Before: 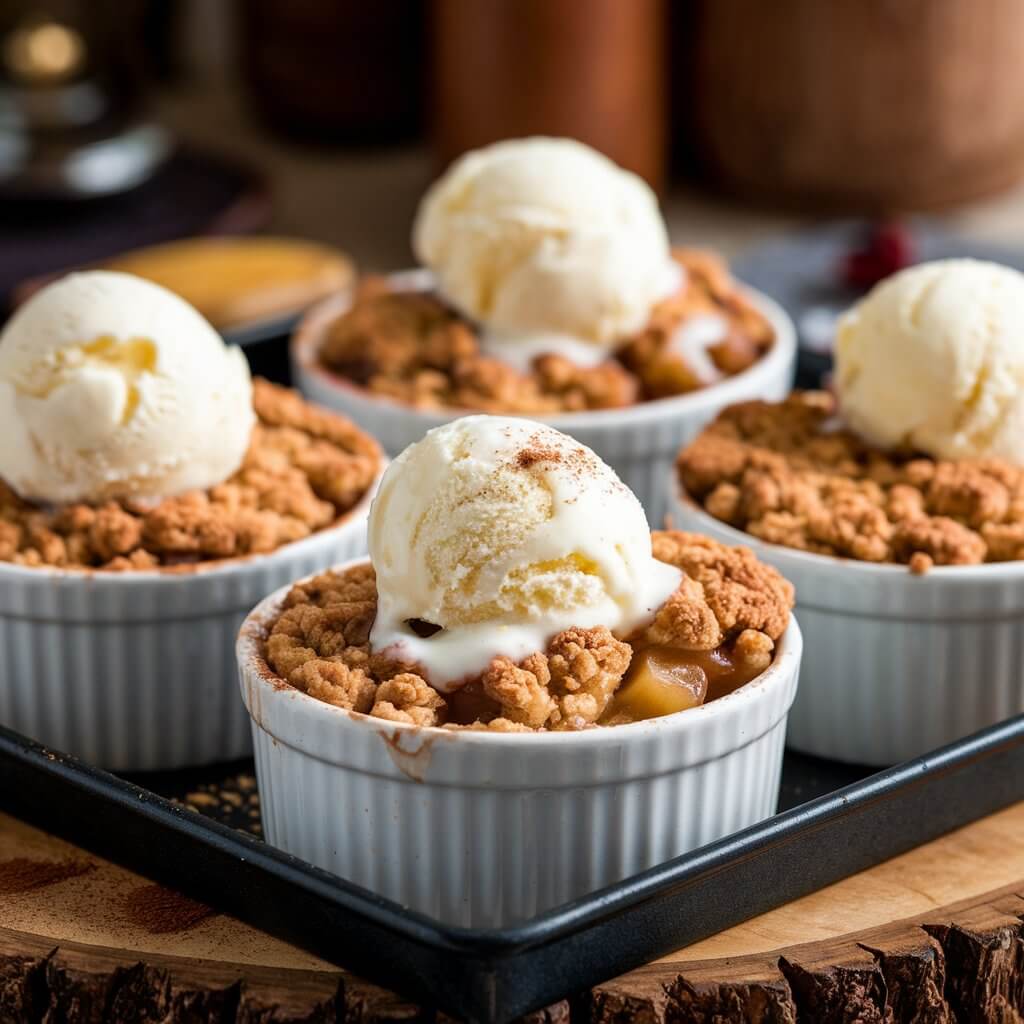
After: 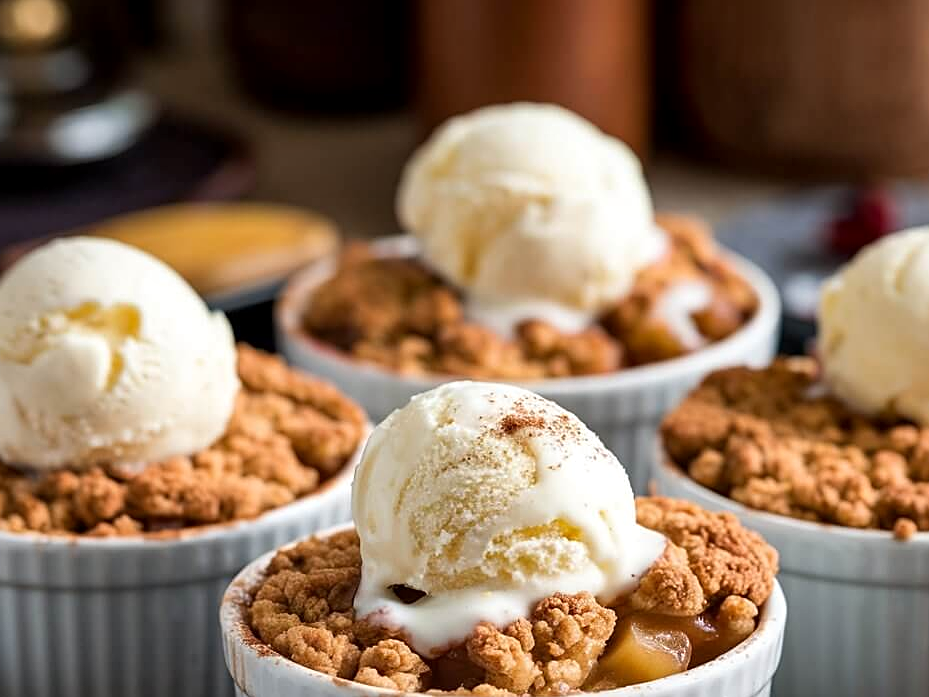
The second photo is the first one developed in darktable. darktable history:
crop: left 1.603%, top 3.389%, right 7.582%, bottom 28.49%
sharpen: on, module defaults
local contrast: mode bilateral grid, contrast 19, coarseness 50, detail 119%, midtone range 0.2
